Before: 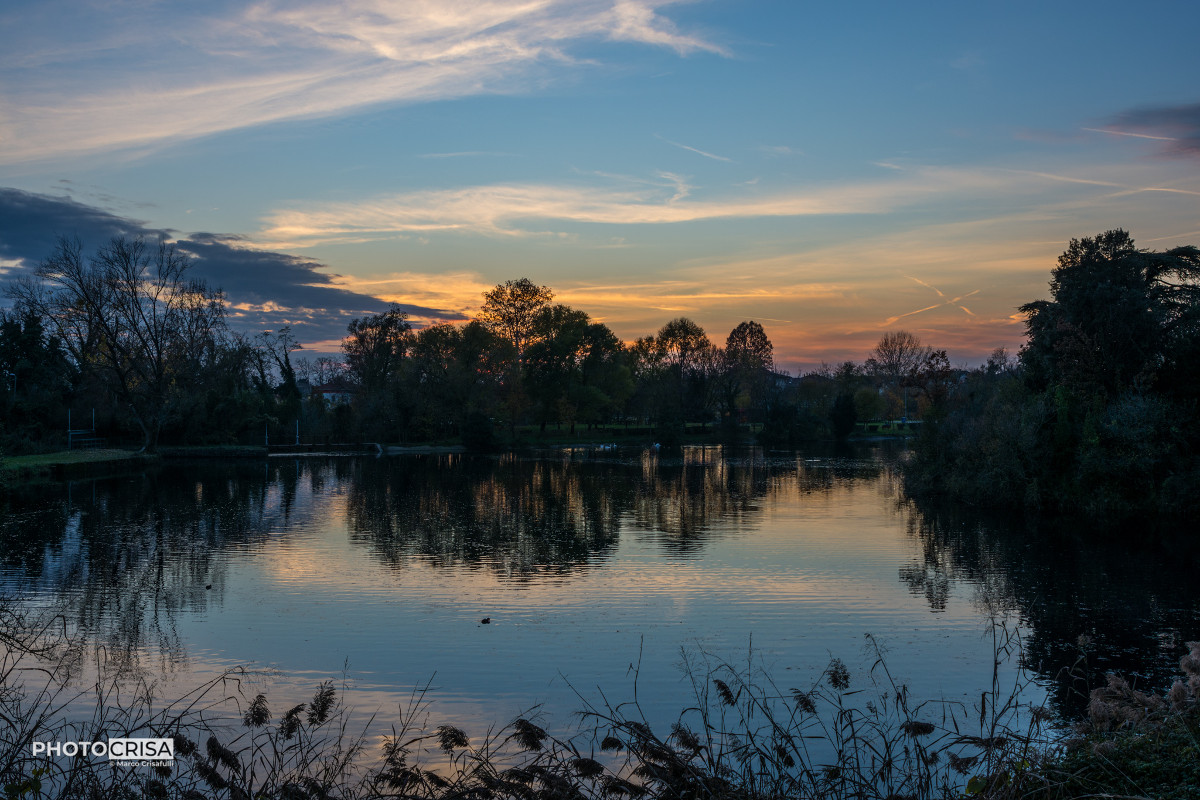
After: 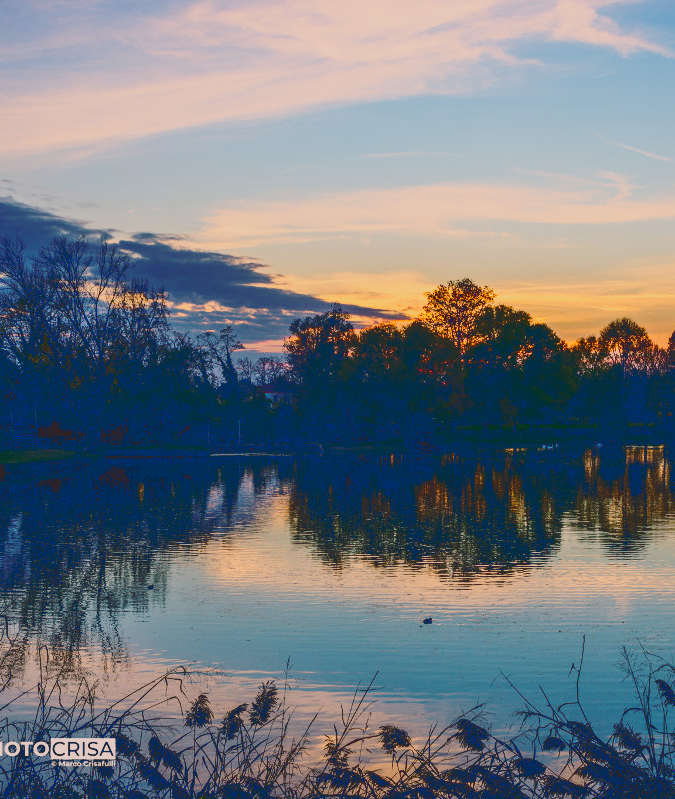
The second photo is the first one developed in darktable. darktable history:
base curve: curves: ch0 [(0, 0) (0.036, 0.037) (0.121, 0.228) (0.46, 0.76) (0.859, 0.983) (1, 1)], preserve colors none
crop: left 4.898%, right 38.774%
color correction: highlights a* 10.19, highlights b* 9.71, shadows a* 8.13, shadows b* 7.74, saturation 0.81
color balance rgb: shadows lift › luminance -8.099%, shadows lift › chroma 2.08%, shadows lift › hue 167.42°, global offset › chroma 0.052%, global offset › hue 253.72°, perceptual saturation grading › global saturation 26.743%, perceptual saturation grading › highlights -28.939%, perceptual saturation grading › mid-tones 15.859%, perceptual saturation grading › shadows 34.412%, global vibrance 20%
tone curve: curves: ch0 [(0, 0.148) (0.191, 0.225) (0.712, 0.695) (0.864, 0.797) (1, 0.839)], color space Lab, linked channels, preserve colors none
